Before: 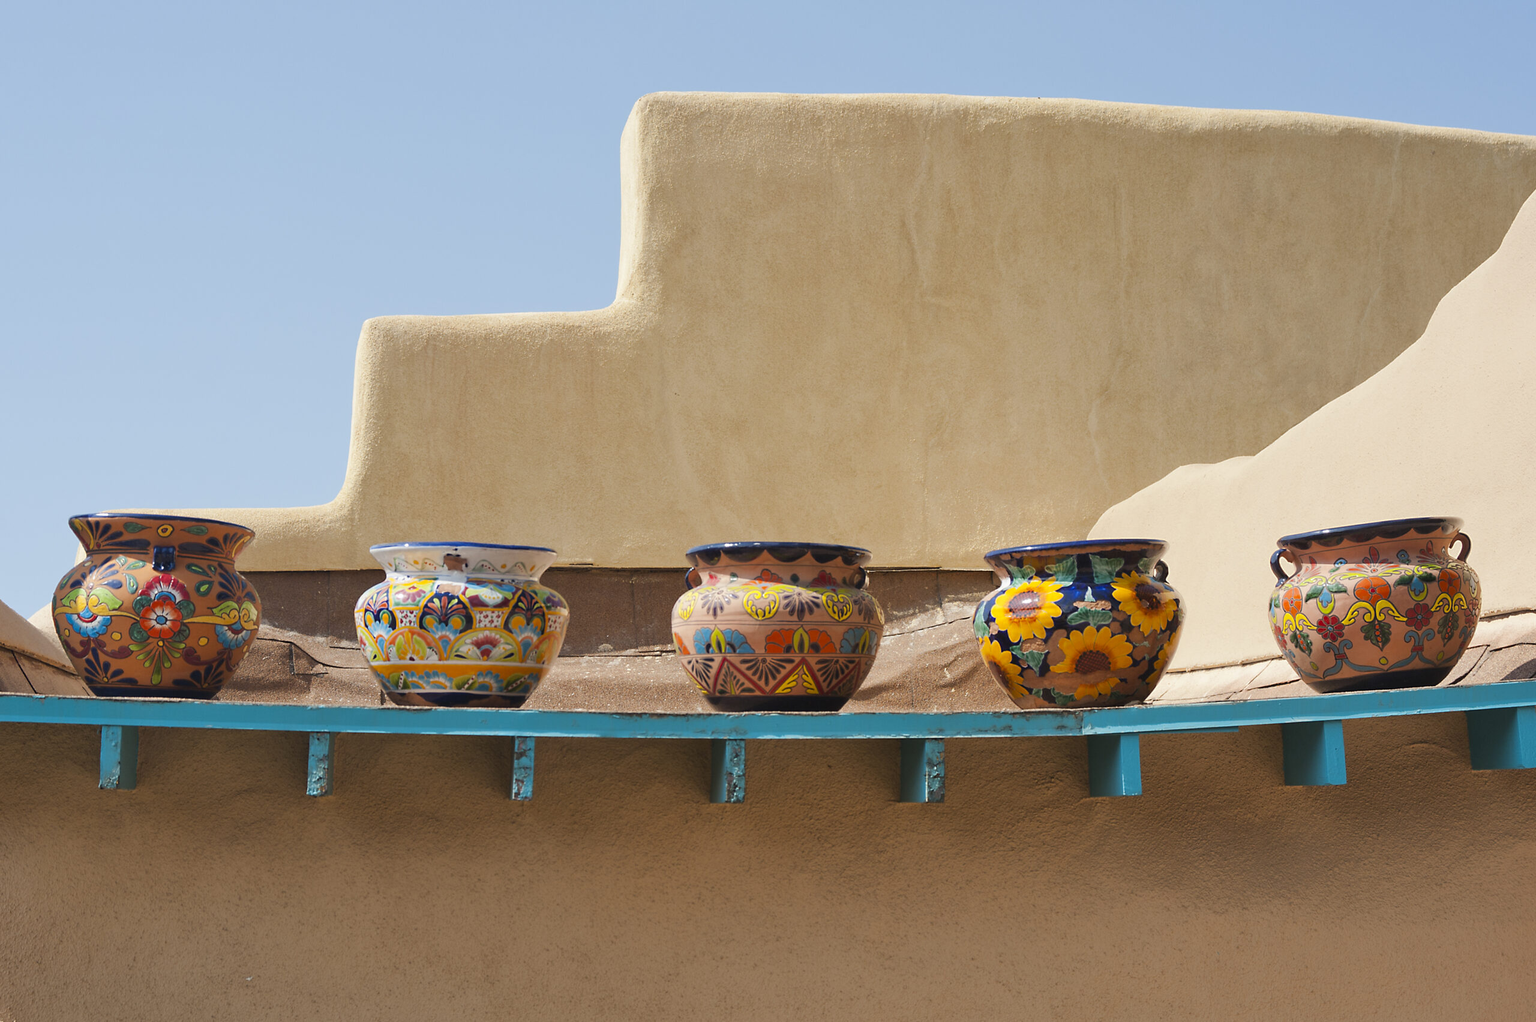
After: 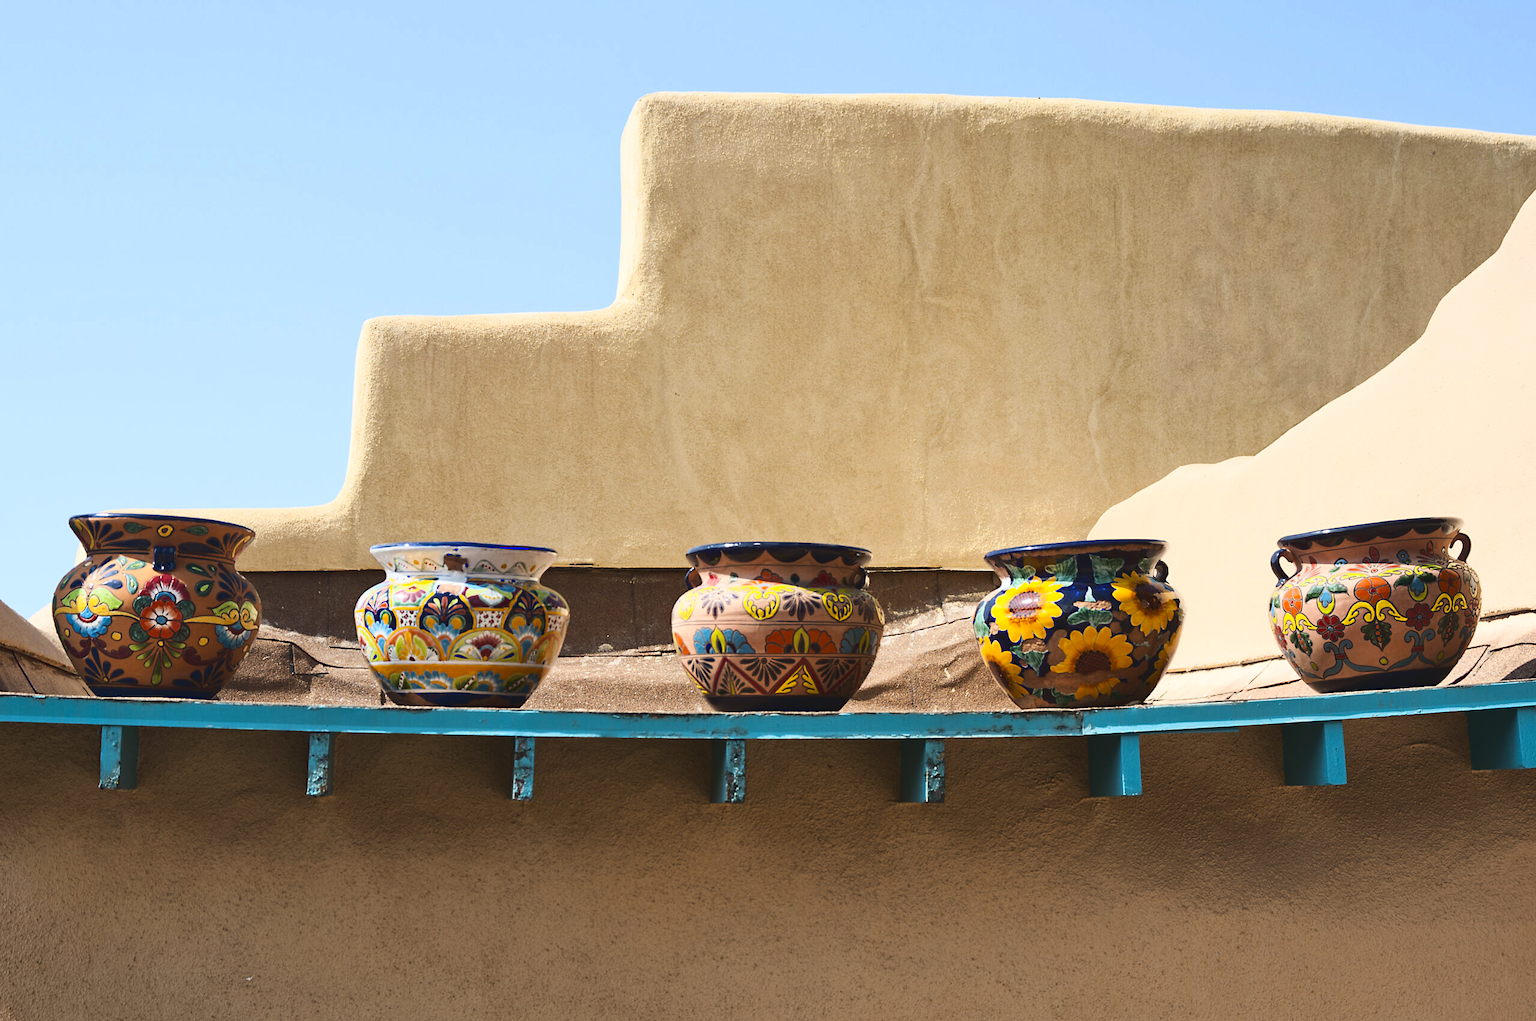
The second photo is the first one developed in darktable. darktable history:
haze removal: compatibility mode true
tone curve: curves: ch0 [(0, 0) (0.003, 0.06) (0.011, 0.059) (0.025, 0.065) (0.044, 0.076) (0.069, 0.088) (0.1, 0.102) (0.136, 0.116) (0.177, 0.137) (0.224, 0.169) (0.277, 0.214) (0.335, 0.271) (0.399, 0.356) (0.468, 0.459) (0.543, 0.579) (0.623, 0.705) (0.709, 0.823) (0.801, 0.918) (0.898, 0.963) (1, 1)], color space Lab, linked channels, preserve colors none
